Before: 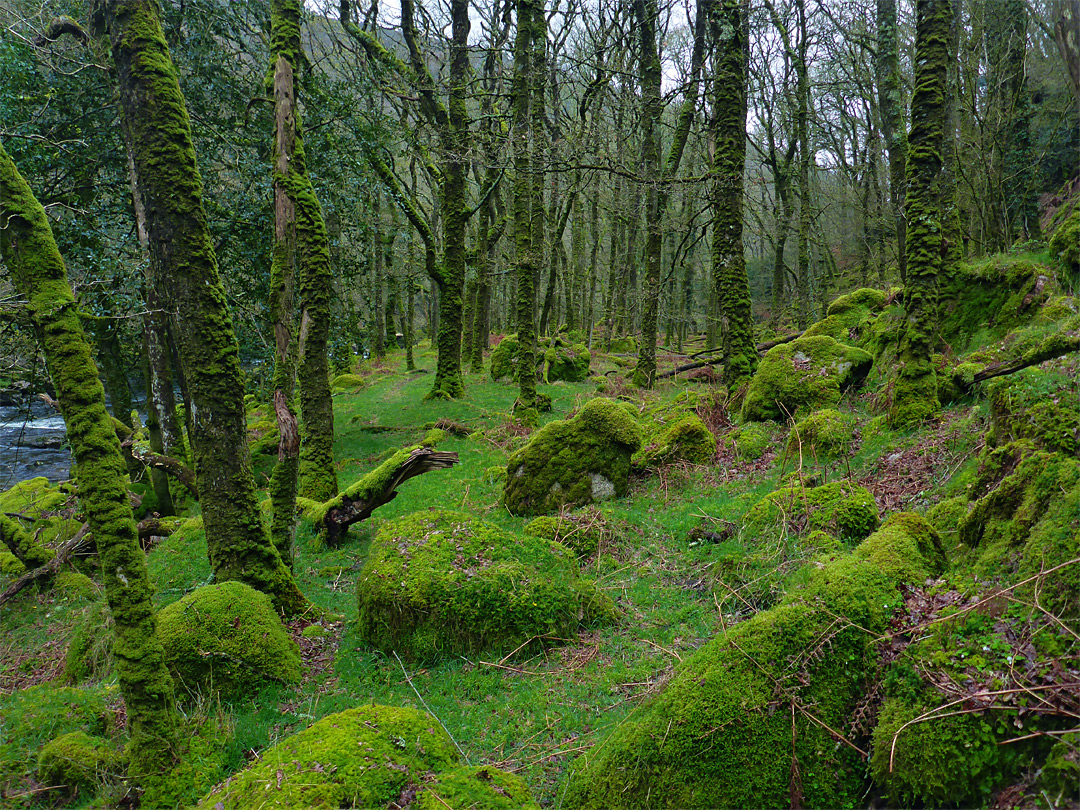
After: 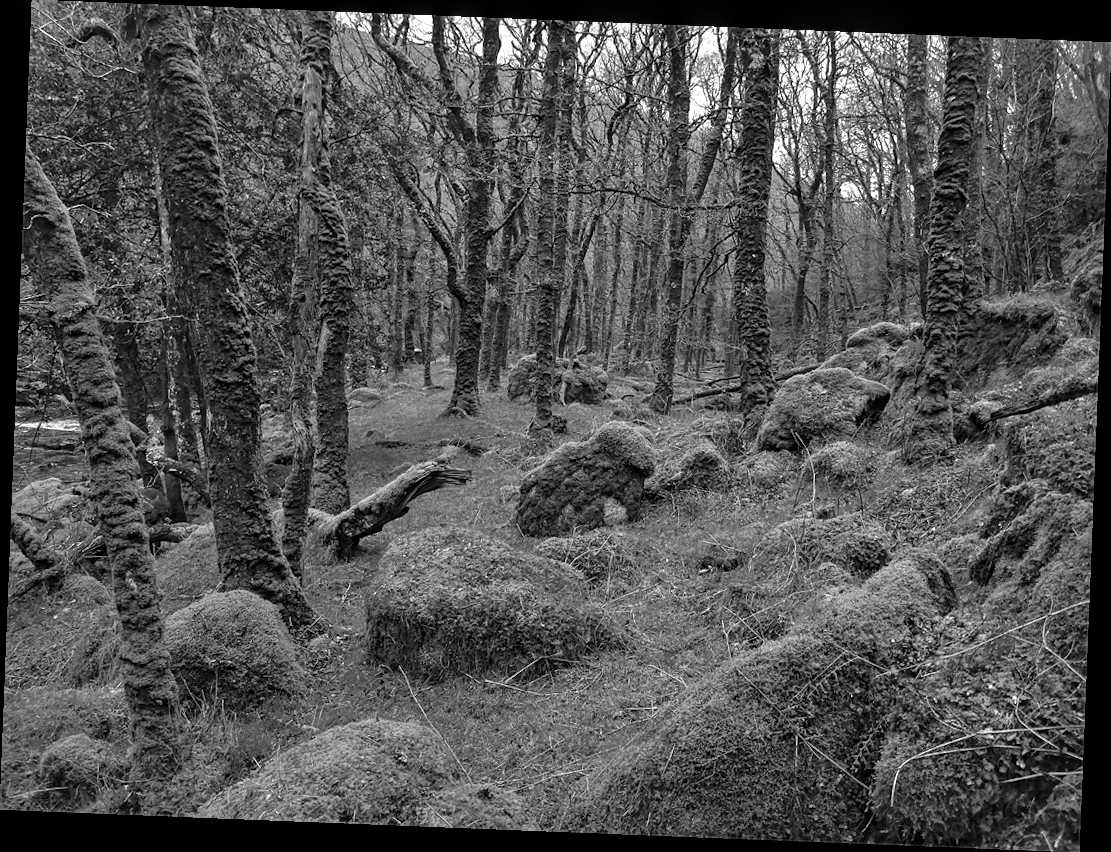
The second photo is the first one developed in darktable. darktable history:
local contrast: on, module defaults
color balance rgb: linear chroma grading › shadows 10%, linear chroma grading › highlights 10%, linear chroma grading › global chroma 15%, linear chroma grading › mid-tones 15%, perceptual saturation grading › global saturation 40%, perceptual saturation grading › highlights -25%, perceptual saturation grading › mid-tones 35%, perceptual saturation grading › shadows 35%, perceptual brilliance grading › global brilliance 11.29%, global vibrance 11.29%
monochrome: a 16.06, b 15.48, size 1
rotate and perspective: rotation 2.27°, automatic cropping off
exposure: exposure 0.207 EV, compensate highlight preservation false
